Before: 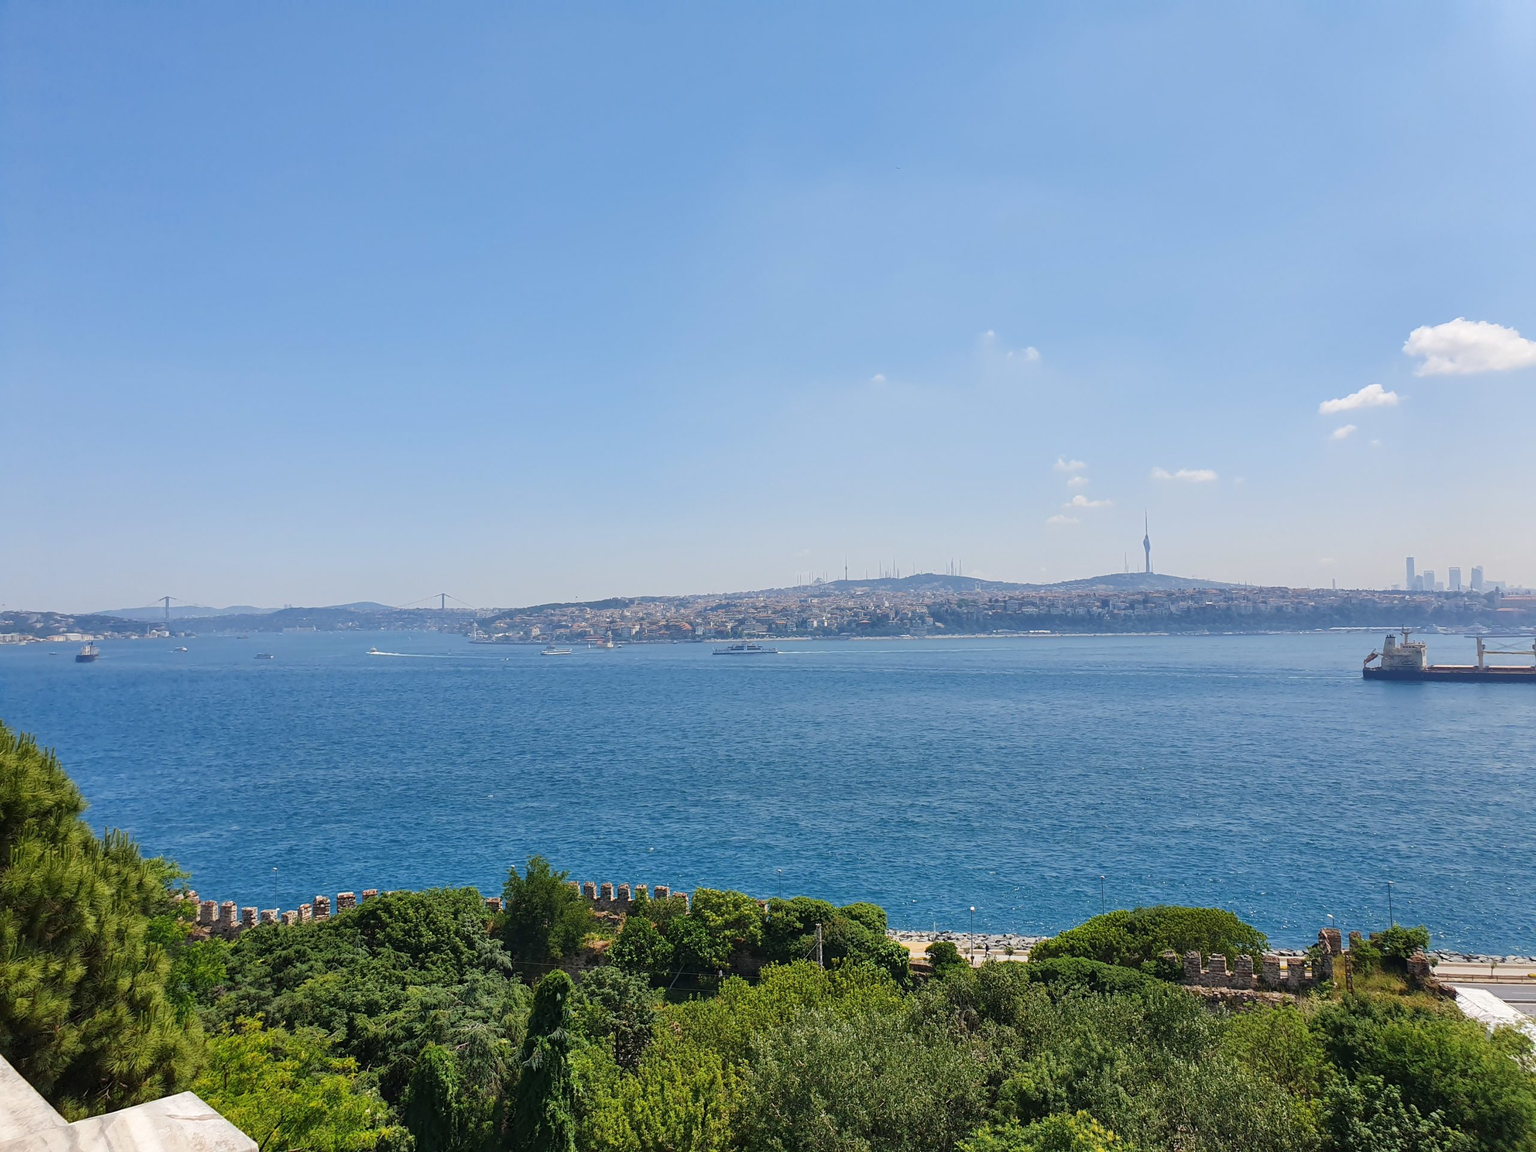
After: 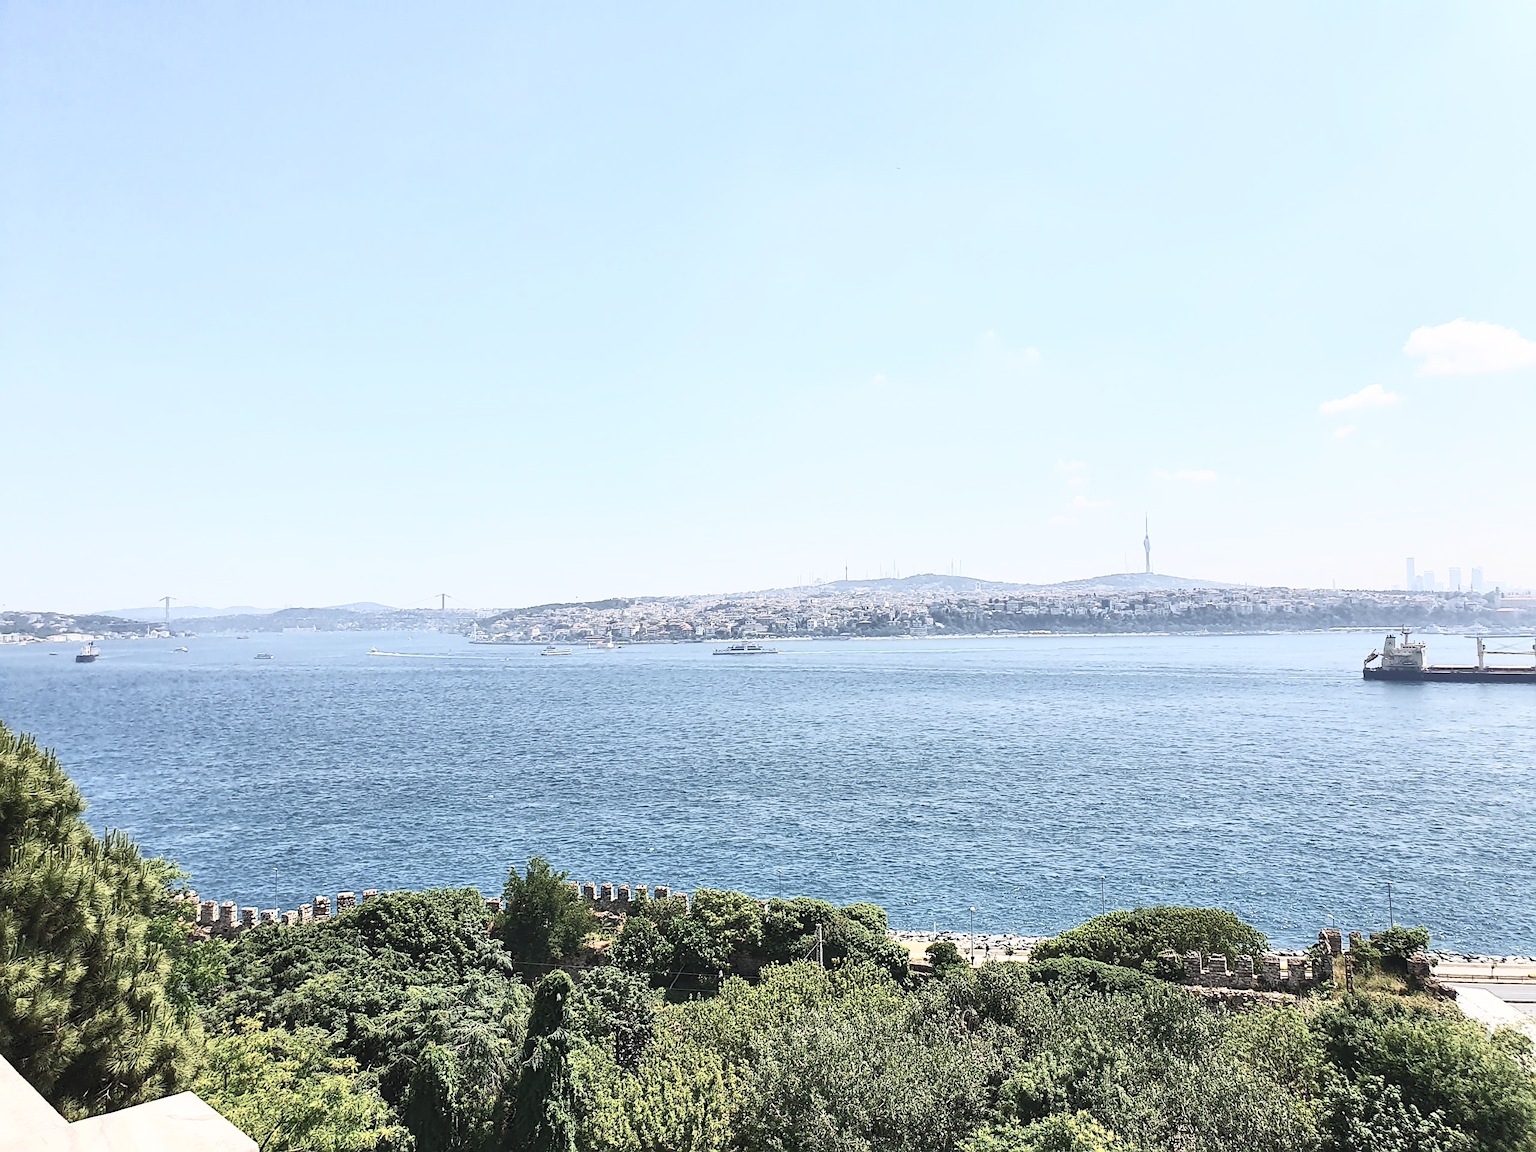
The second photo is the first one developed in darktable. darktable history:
contrast brightness saturation: contrast 0.57, brightness 0.57, saturation -0.34
sharpen: on, module defaults
